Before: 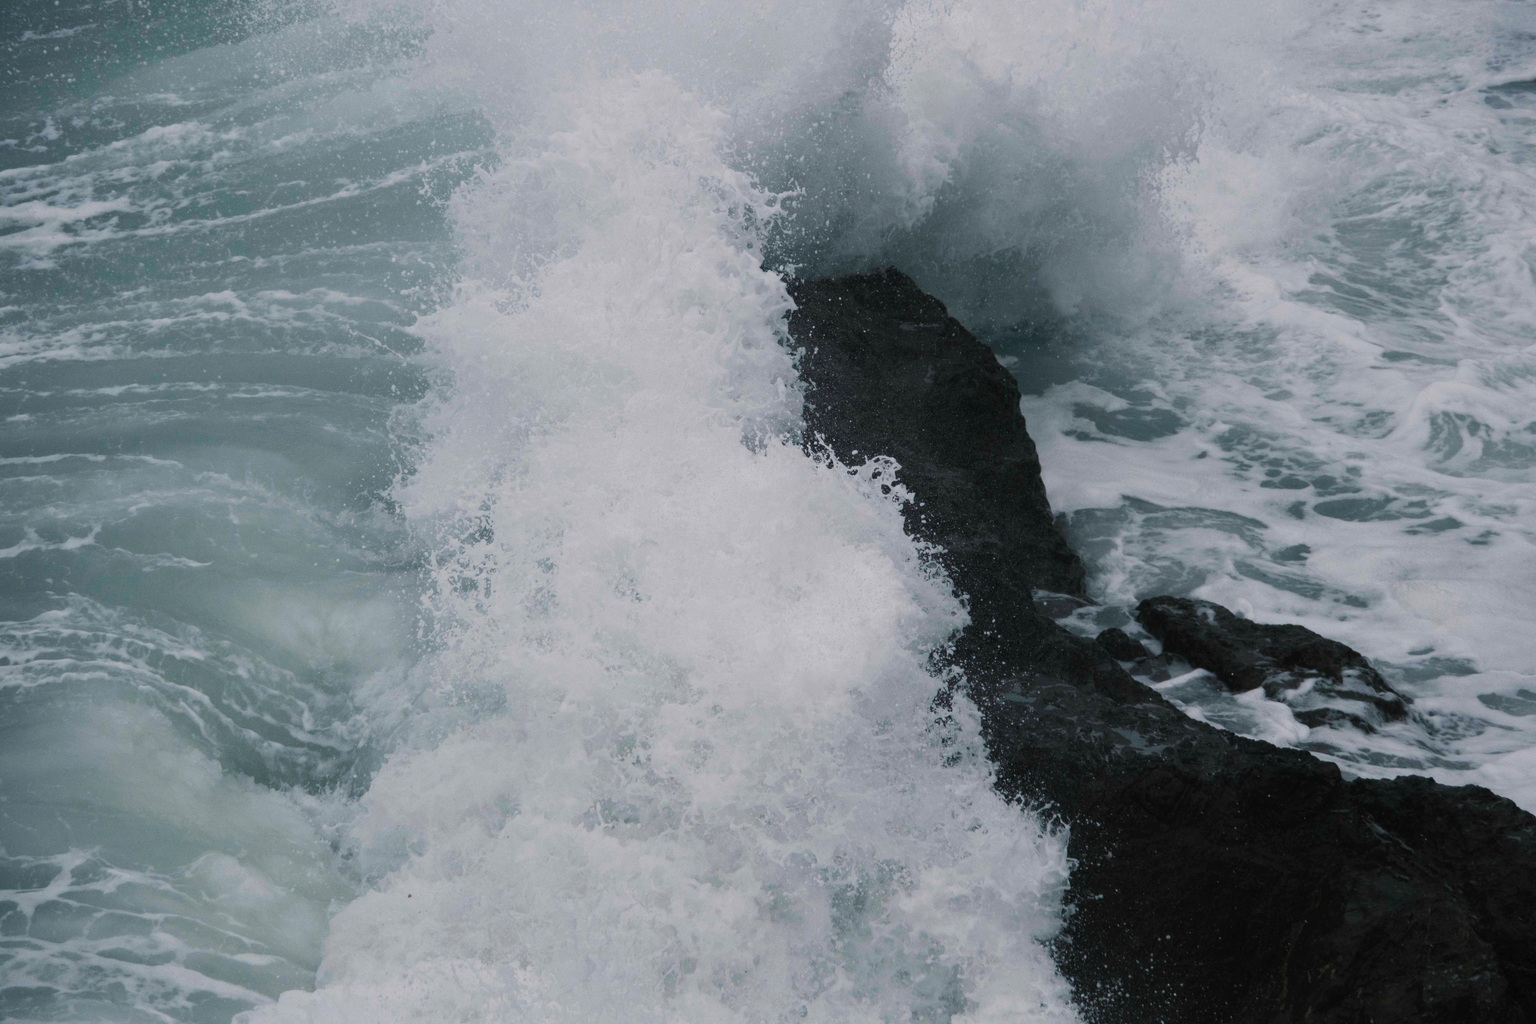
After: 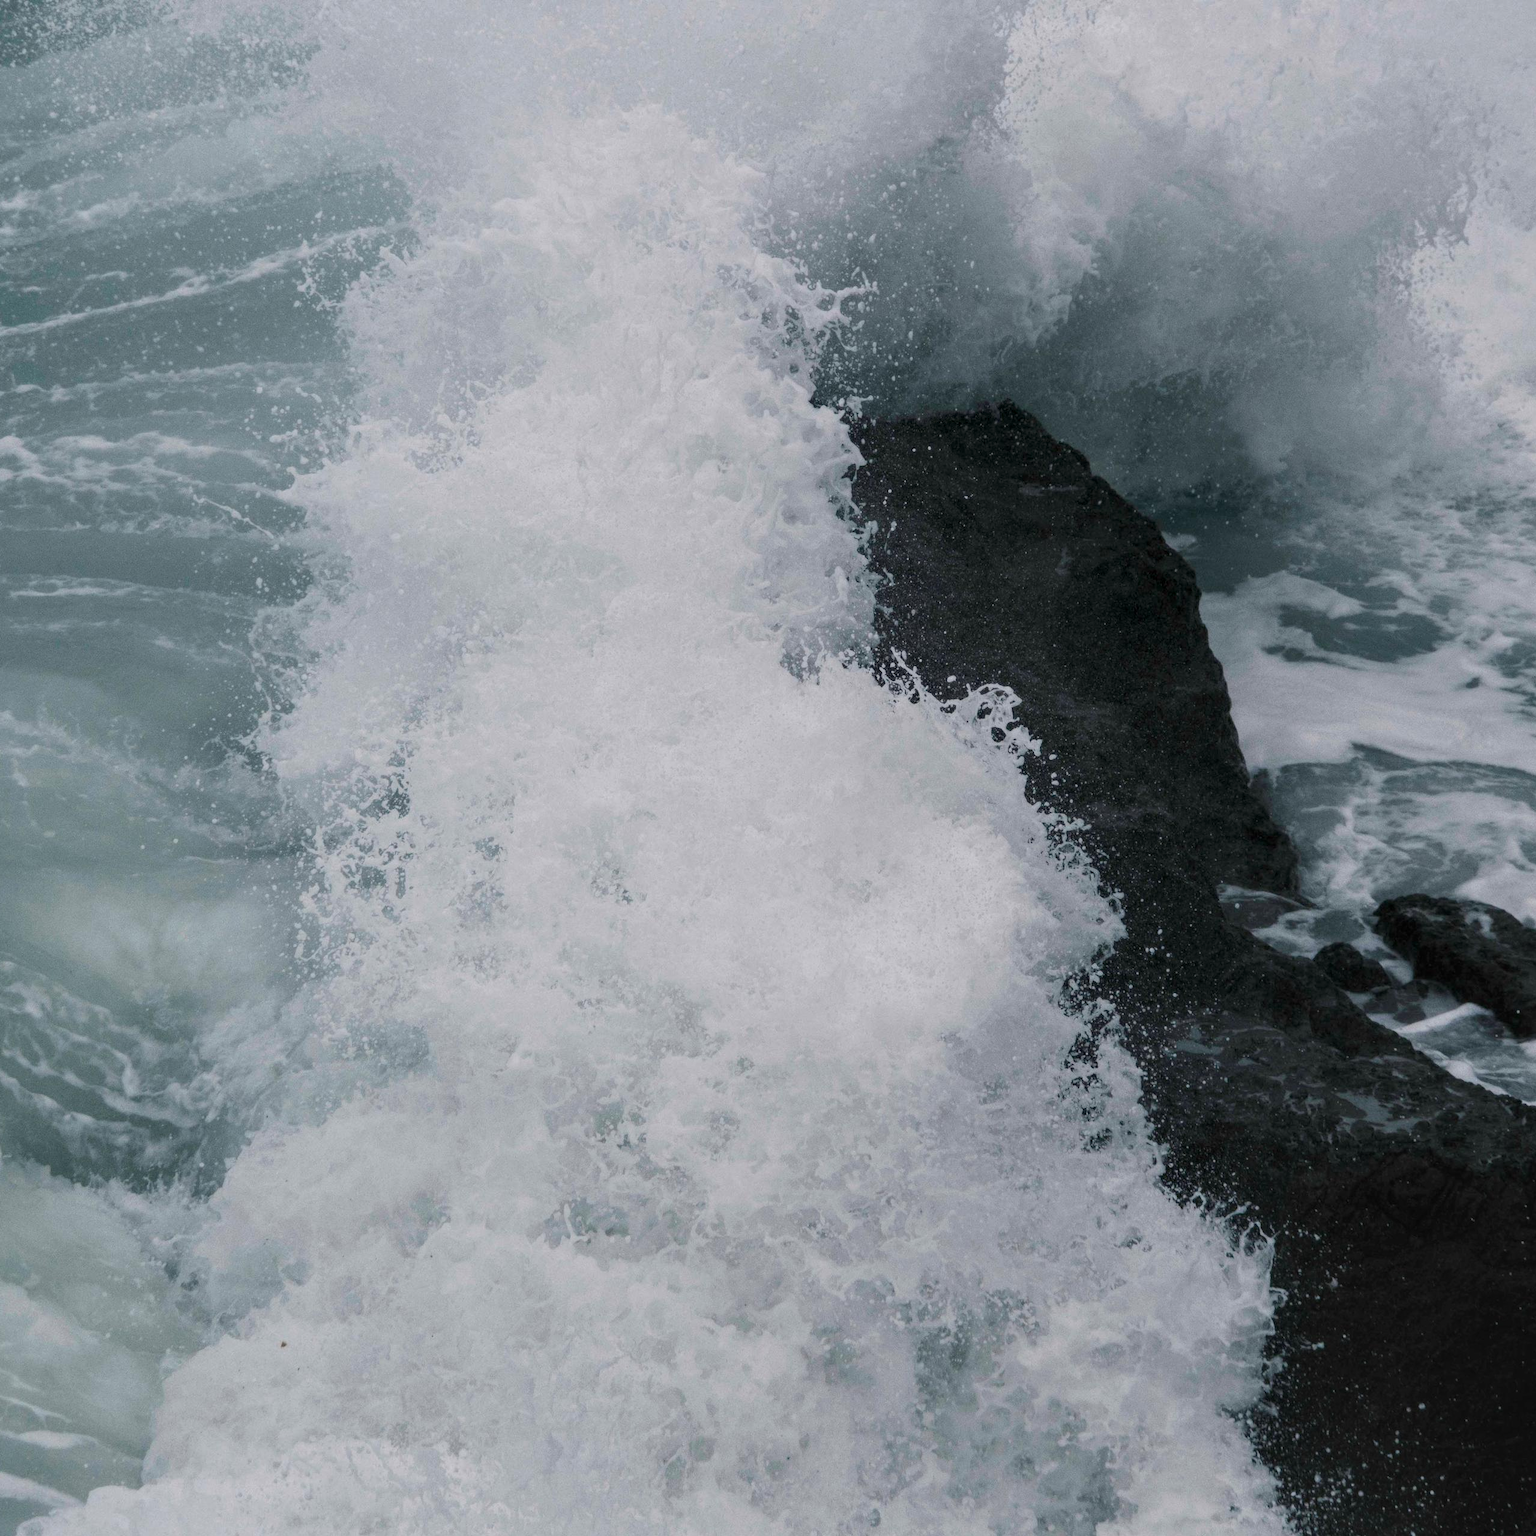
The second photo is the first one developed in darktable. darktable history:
crop and rotate: left 14.385%, right 18.948%
local contrast: on, module defaults
tone equalizer: on, module defaults
